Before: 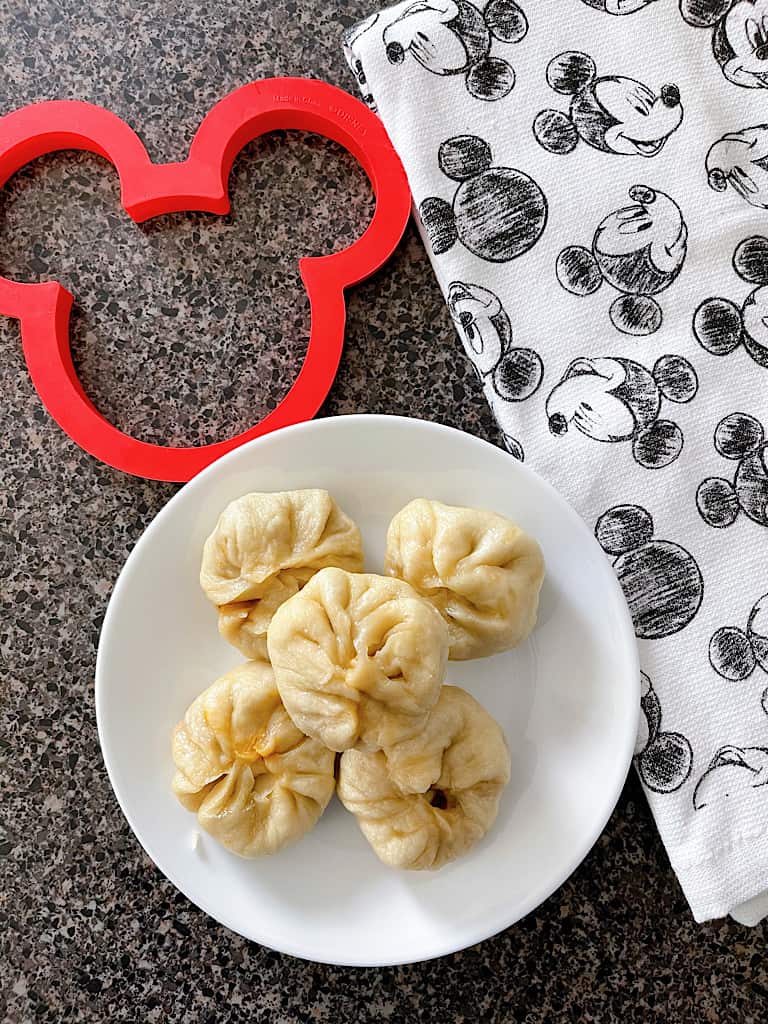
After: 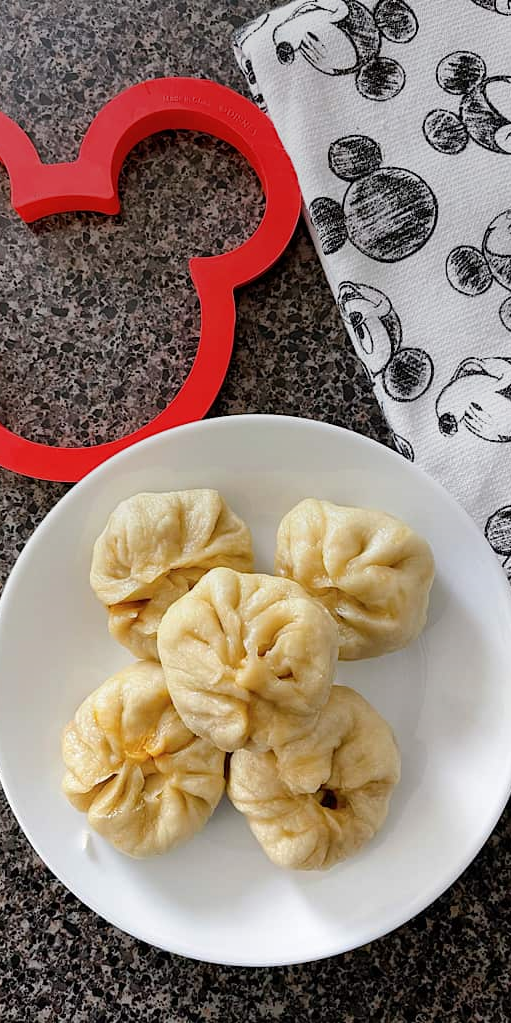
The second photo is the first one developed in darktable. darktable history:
graduated density: on, module defaults
crop and rotate: left 14.436%, right 18.898%
